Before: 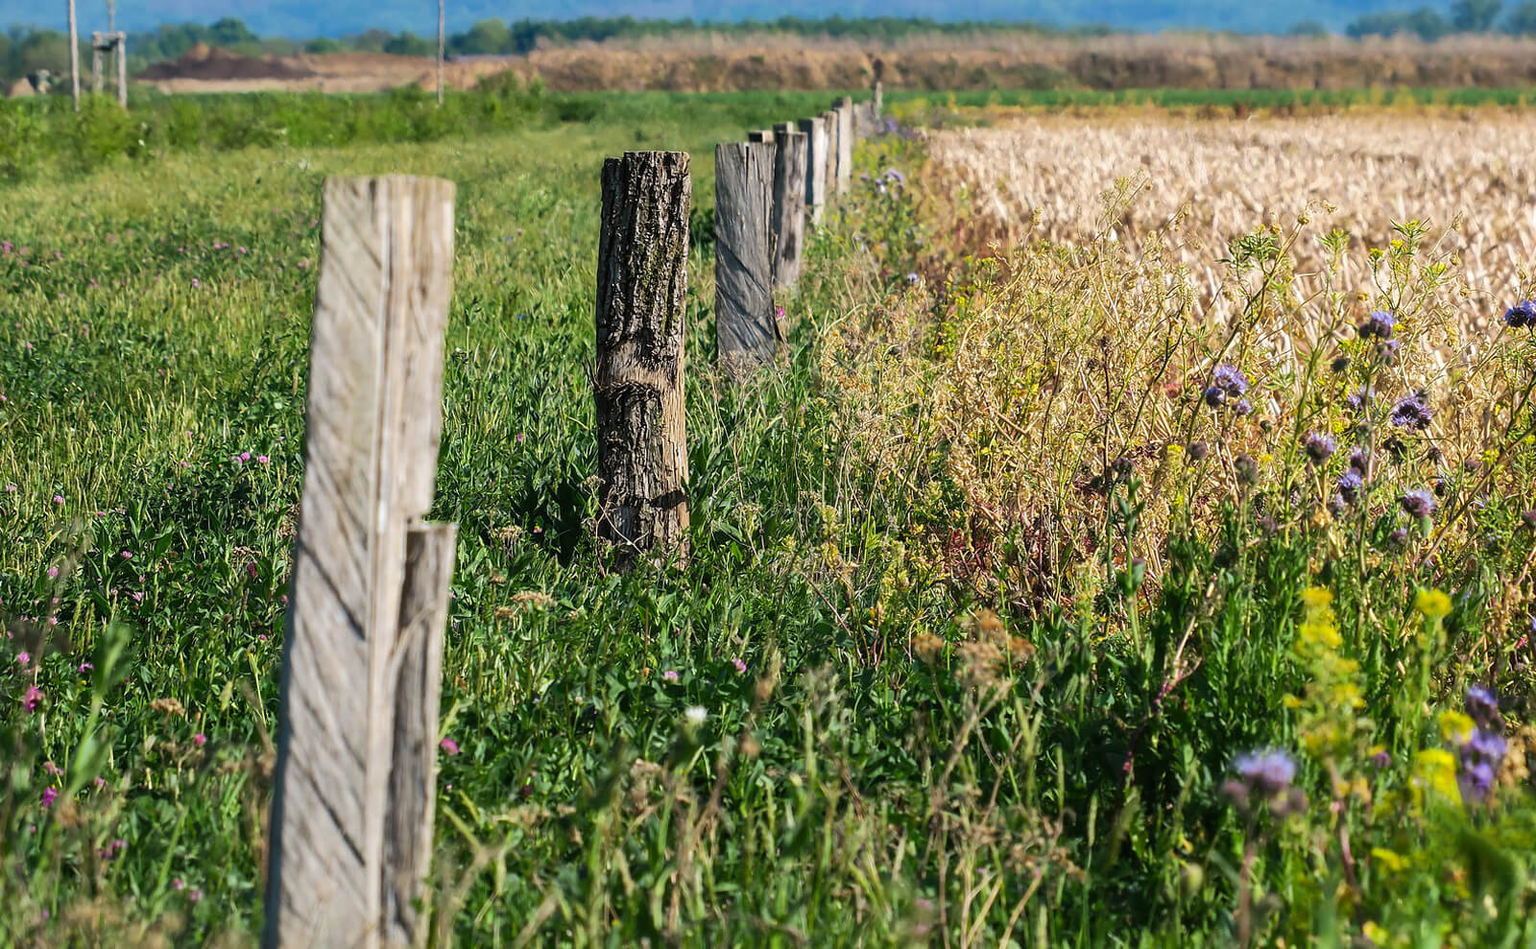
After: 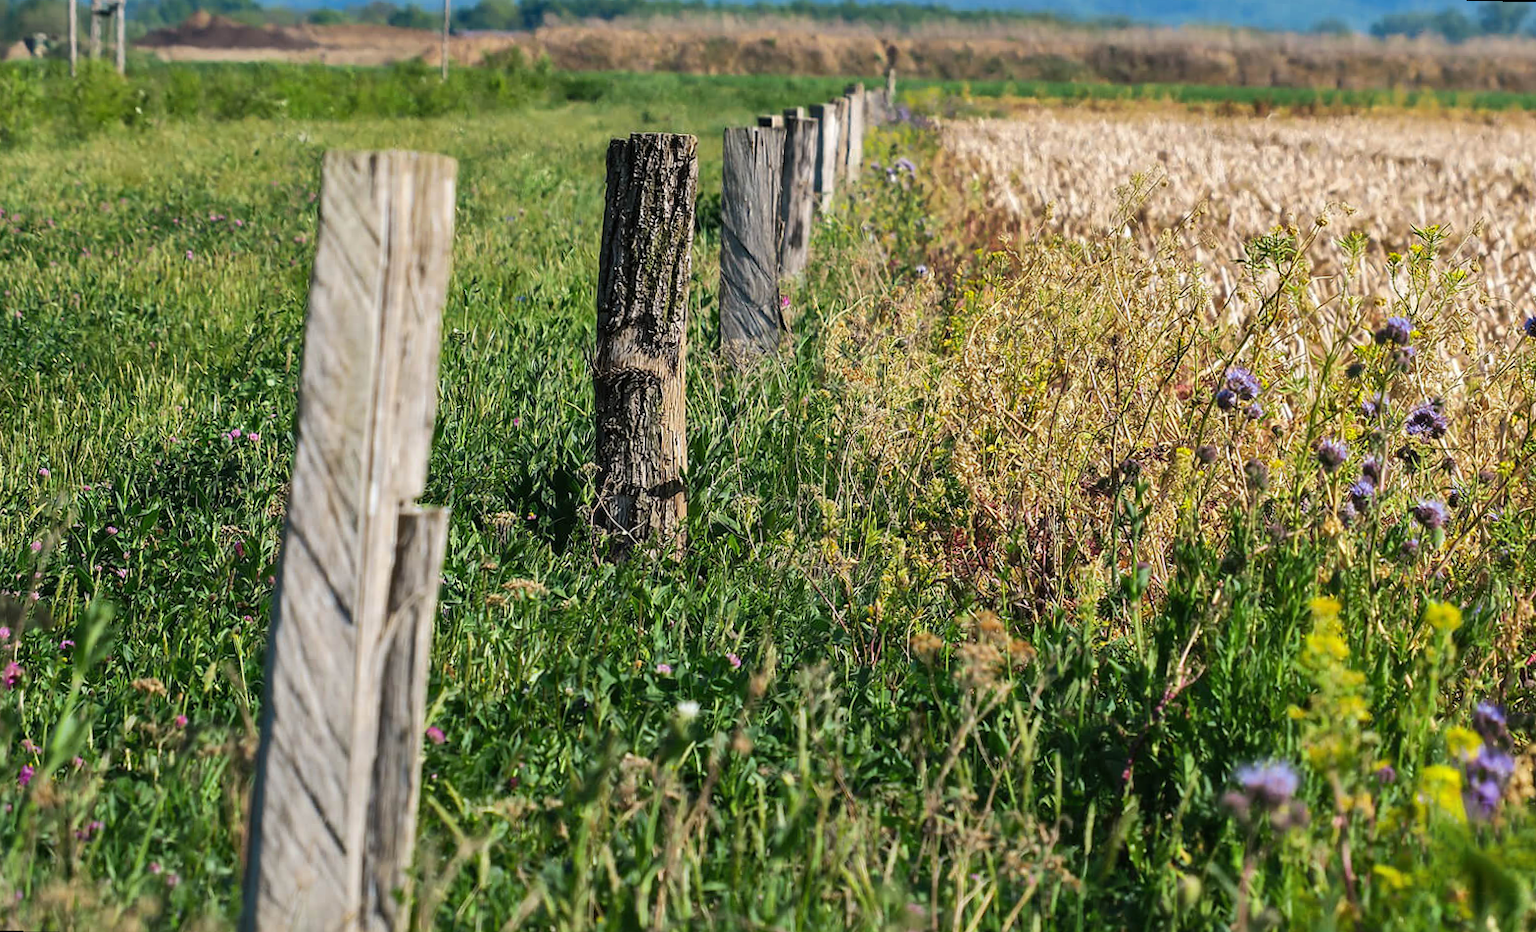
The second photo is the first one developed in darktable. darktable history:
rotate and perspective: rotation 1.57°, crop left 0.018, crop right 0.982, crop top 0.039, crop bottom 0.961
shadows and highlights: low approximation 0.01, soften with gaussian
